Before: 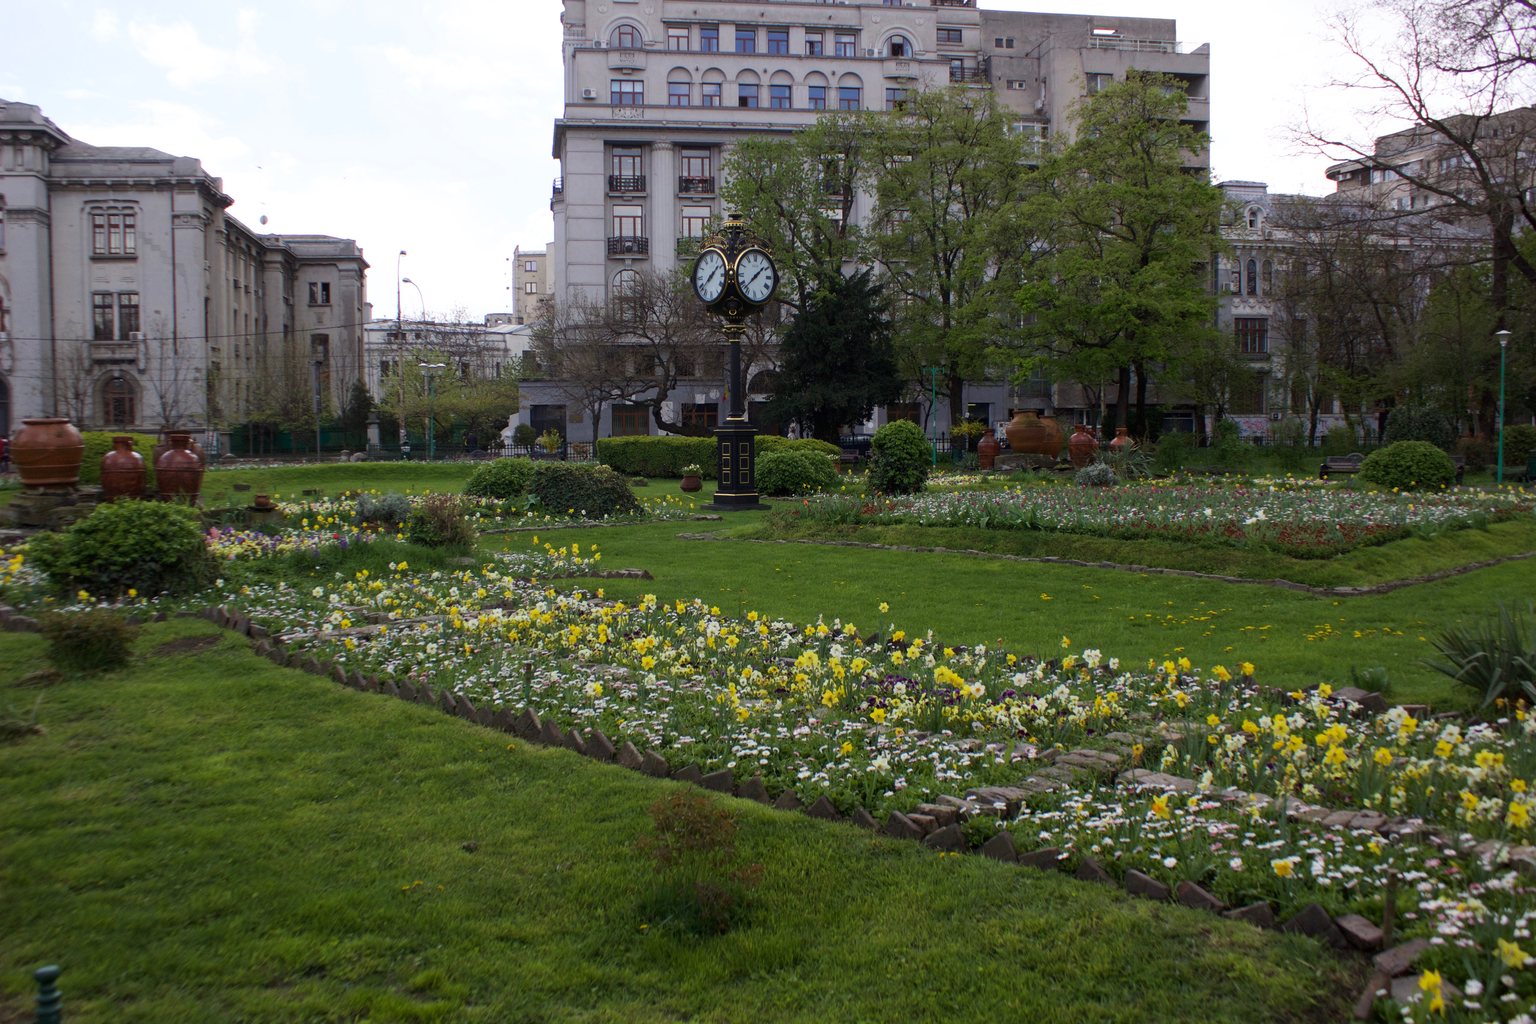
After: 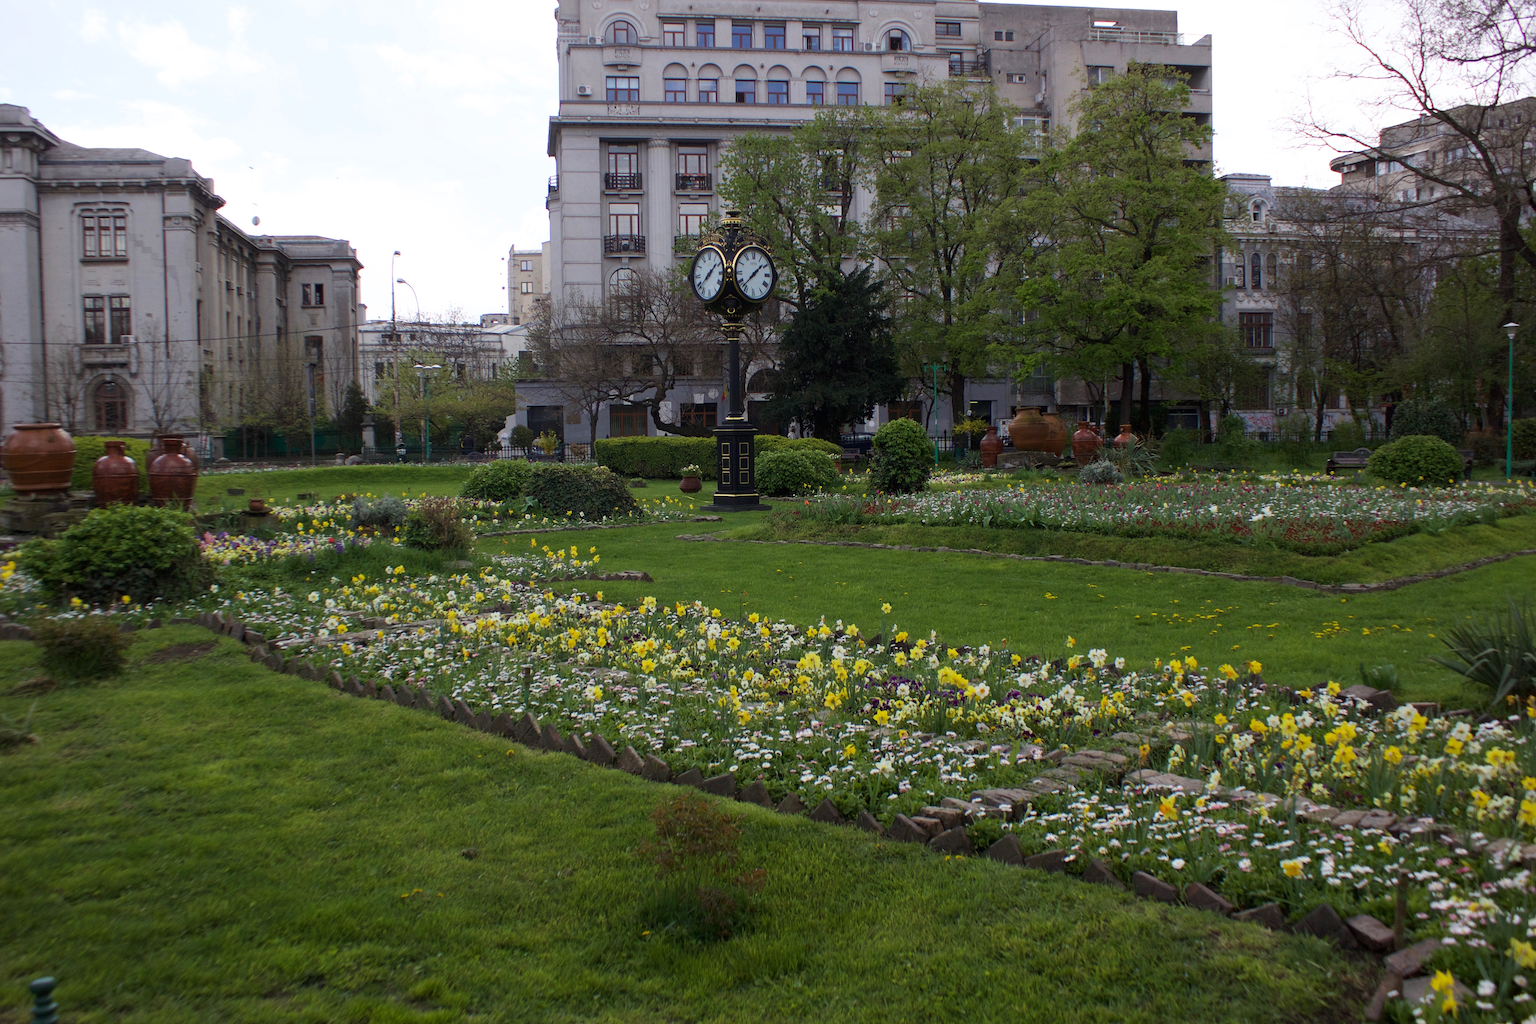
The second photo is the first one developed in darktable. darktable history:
sharpen: amount 0.2
rotate and perspective: rotation -0.45°, automatic cropping original format, crop left 0.008, crop right 0.992, crop top 0.012, crop bottom 0.988
